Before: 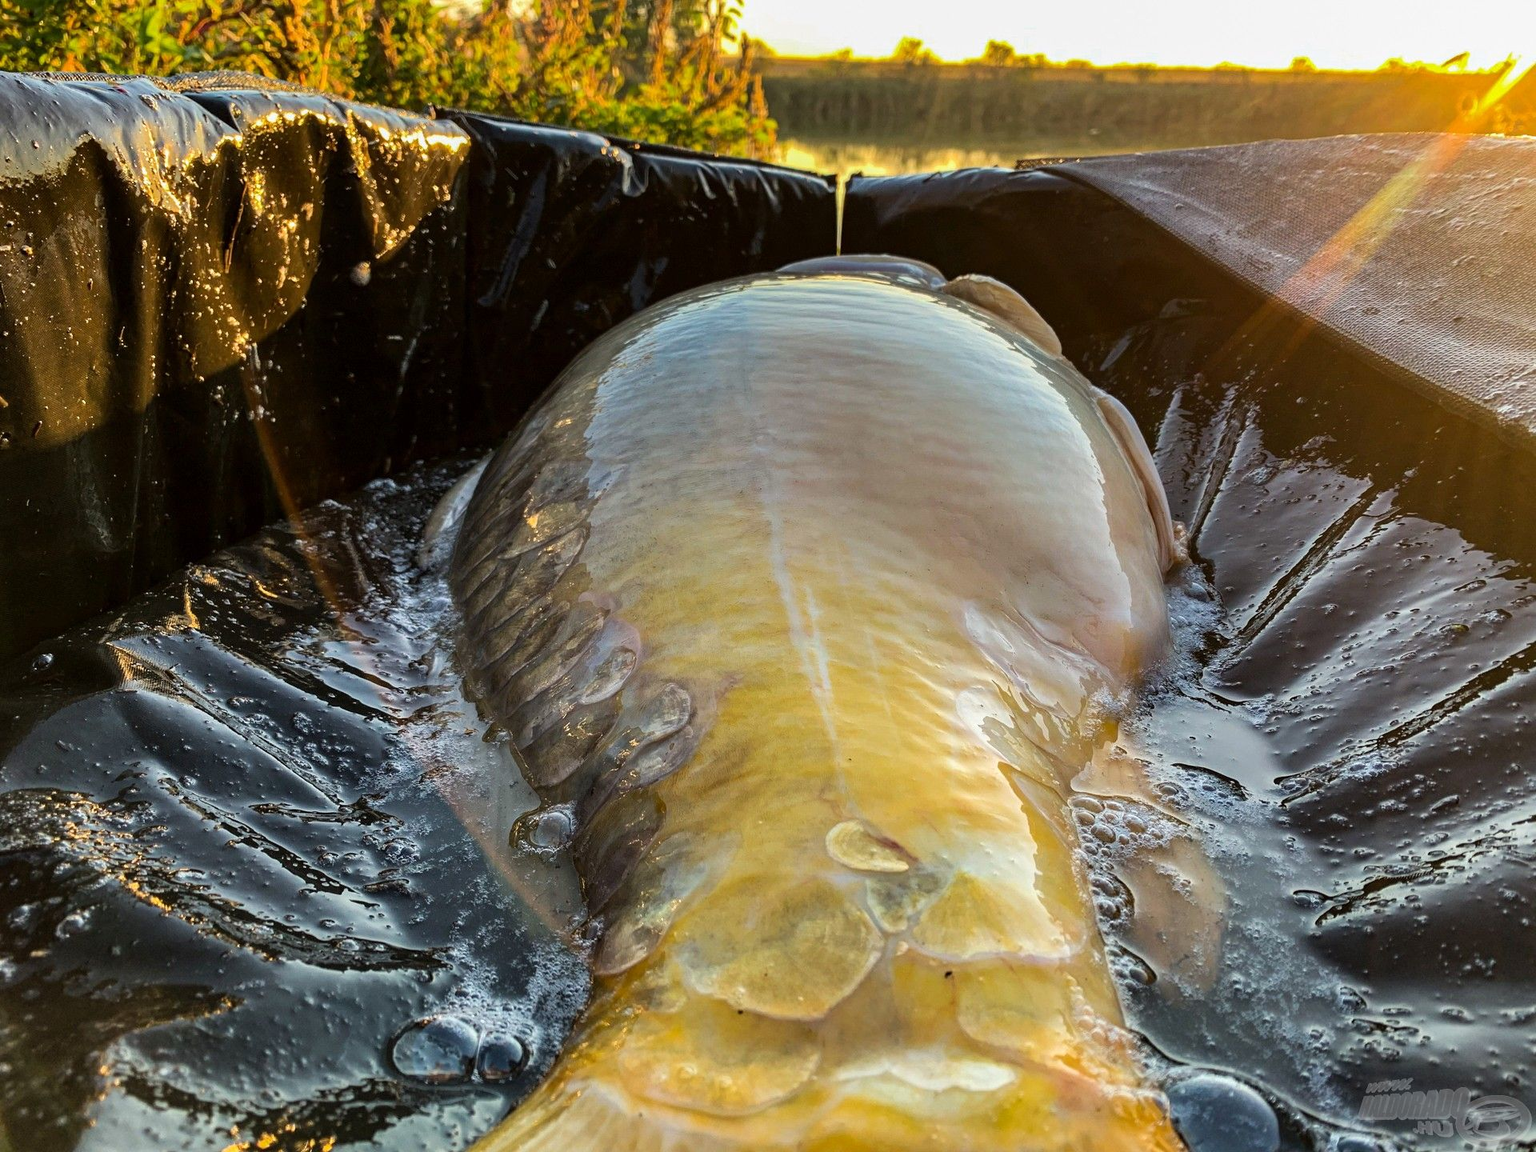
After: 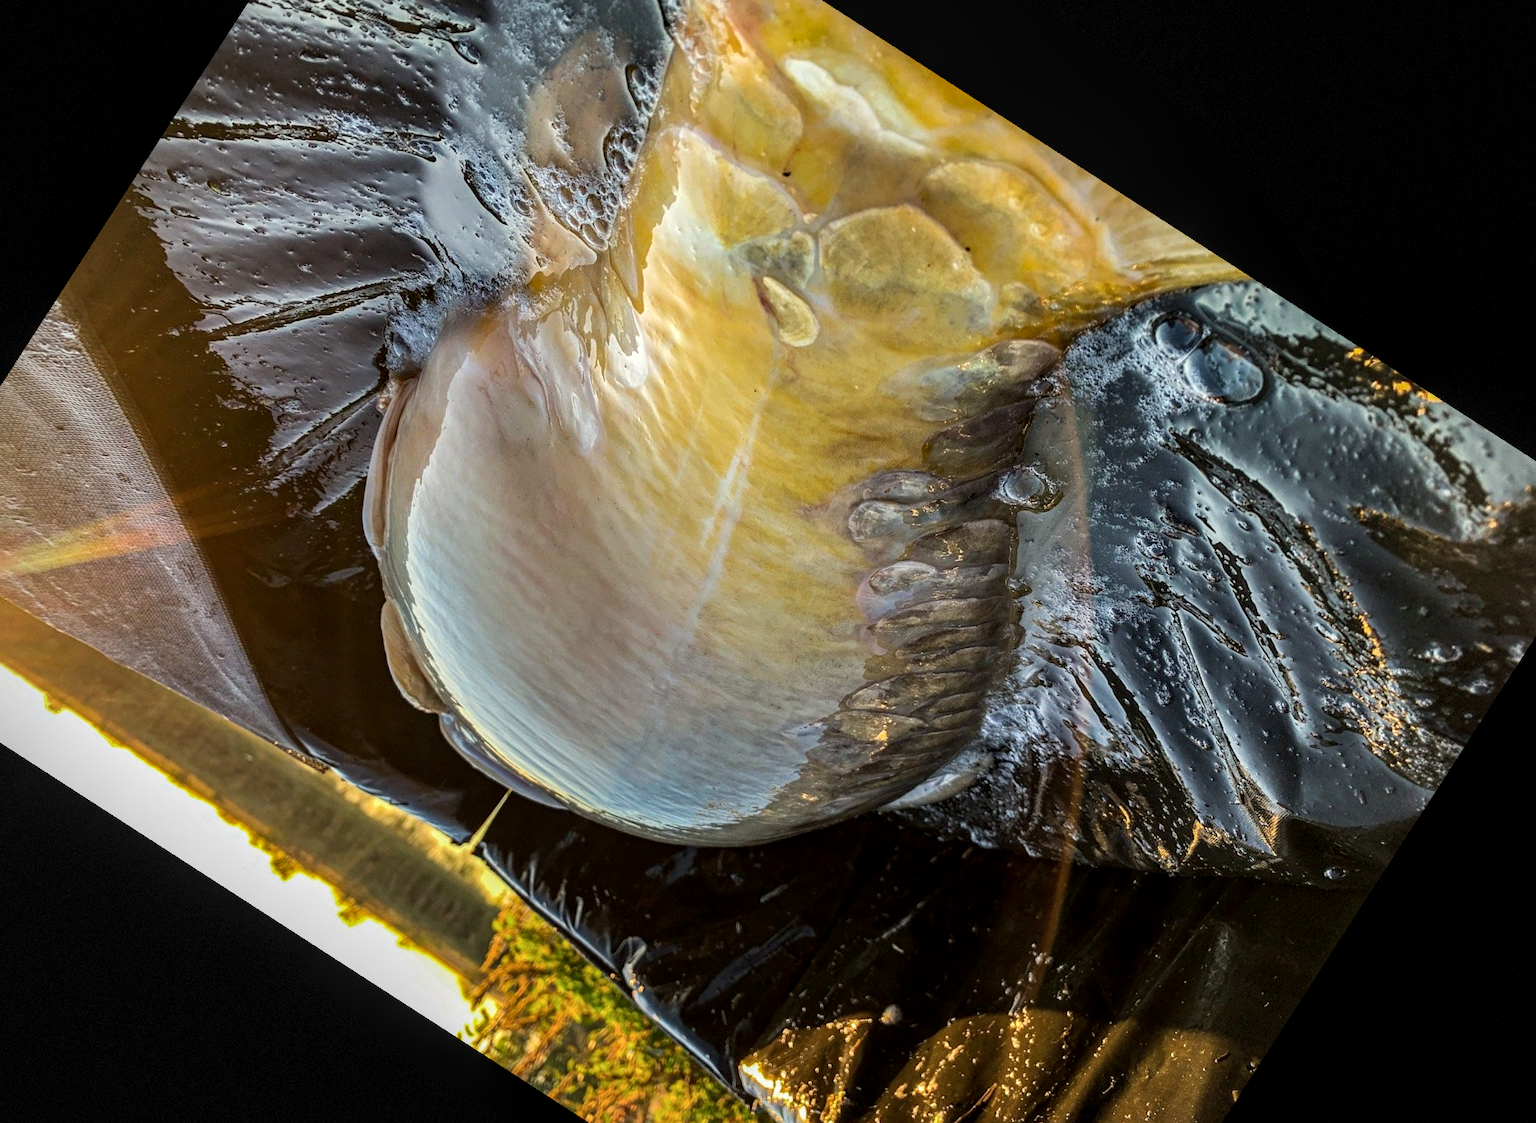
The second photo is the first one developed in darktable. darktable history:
color balance rgb: perceptual saturation grading › global saturation 0.564%
local contrast: on, module defaults
vignetting: fall-off radius 60.99%, brightness -0.69, dithering 8-bit output
crop and rotate: angle 147.16°, left 9.092%, top 15.569%, right 4.408%, bottom 17.152%
